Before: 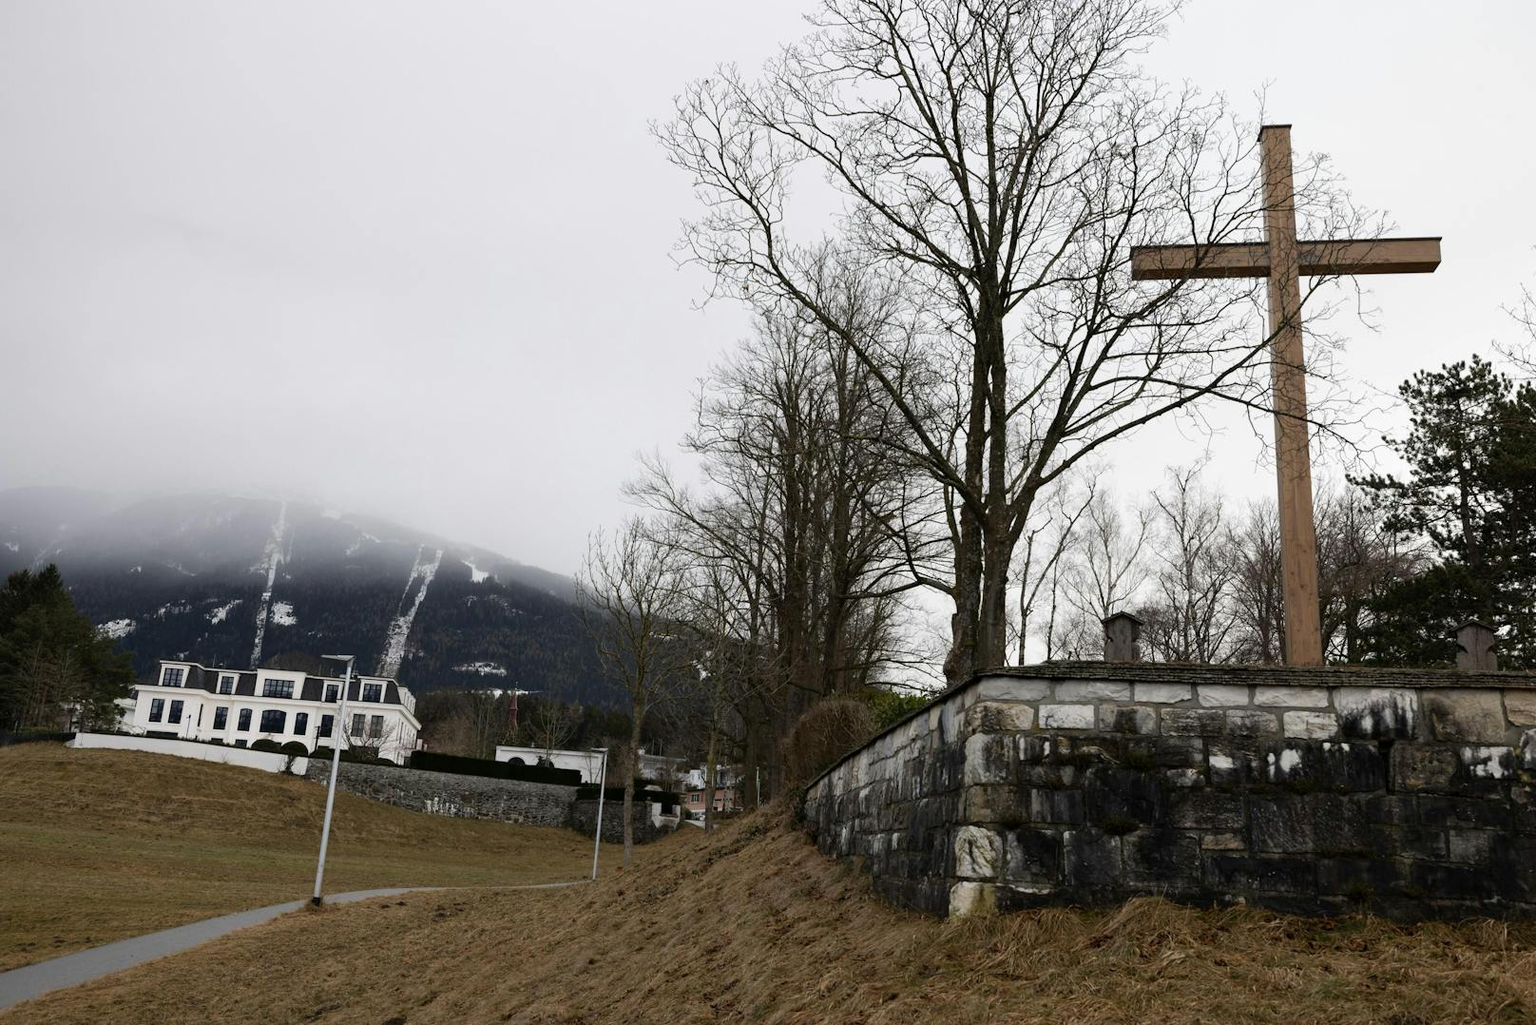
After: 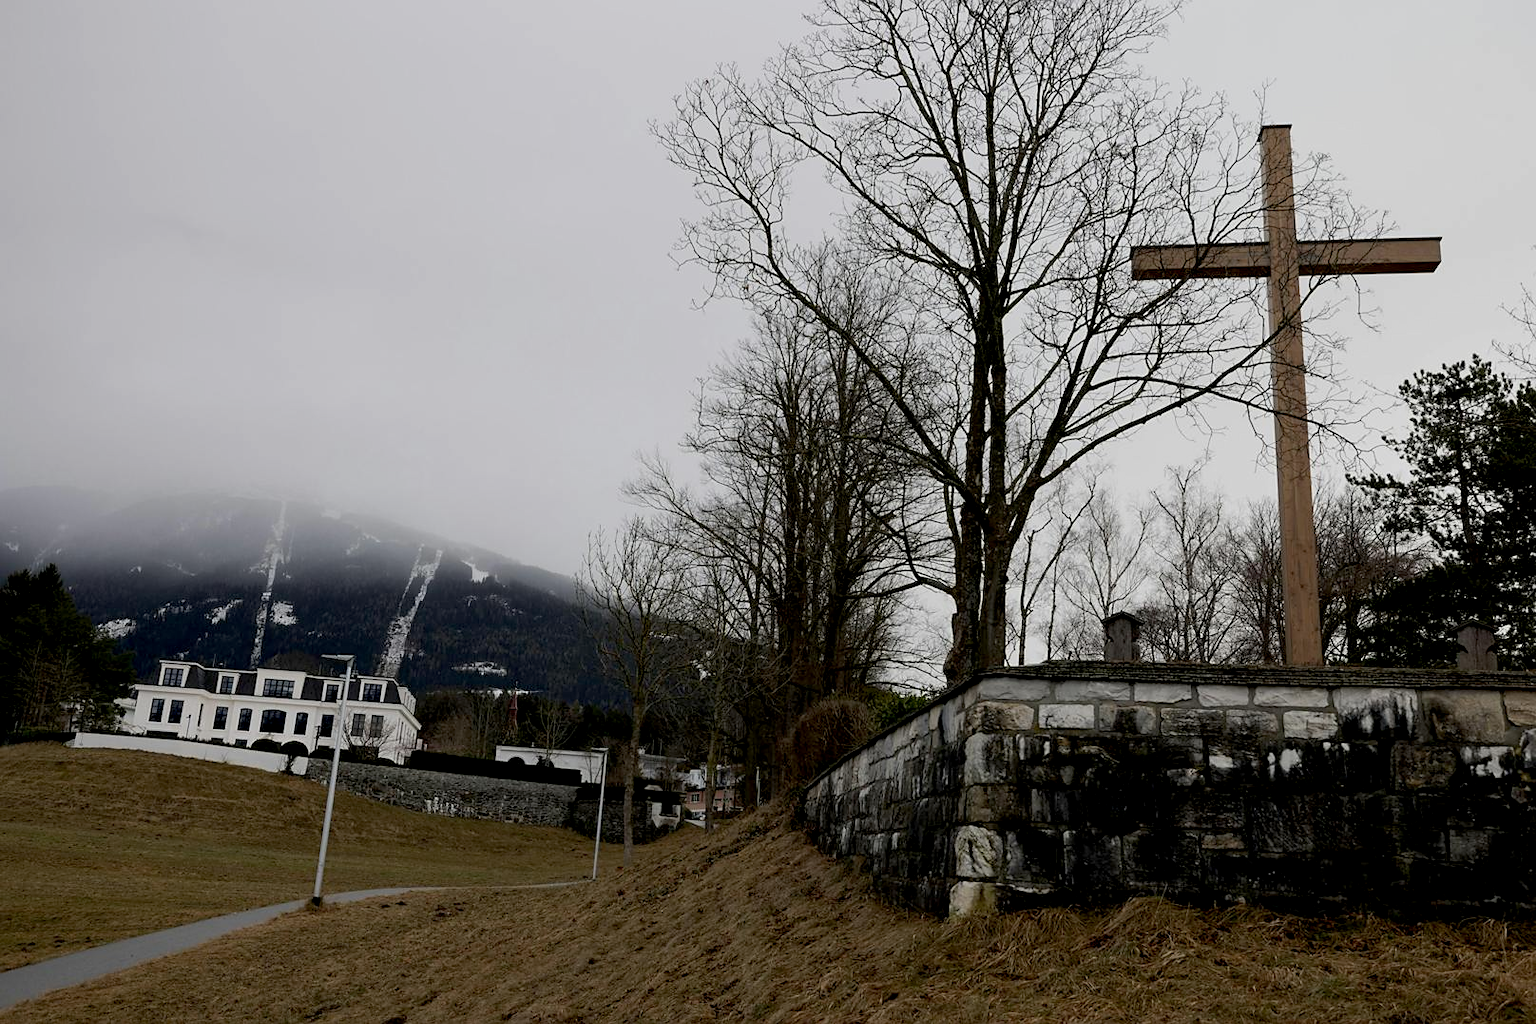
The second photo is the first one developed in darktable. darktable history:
sharpen: radius 1.458, amount 0.398, threshold 1.271
exposure: black level correction 0.011, exposure -0.478 EV, compensate highlight preservation false
rotate and perspective: automatic cropping off
